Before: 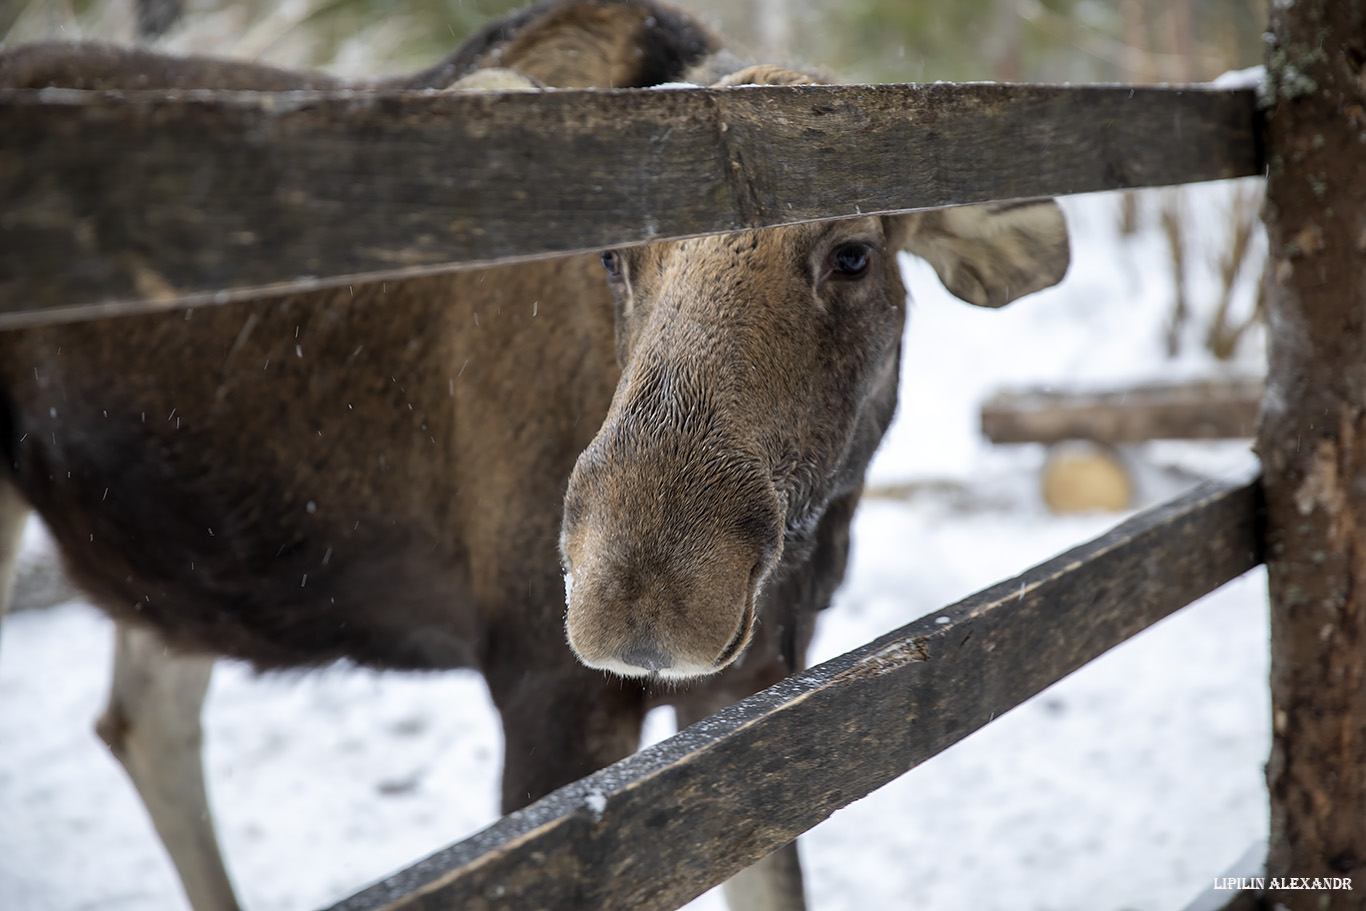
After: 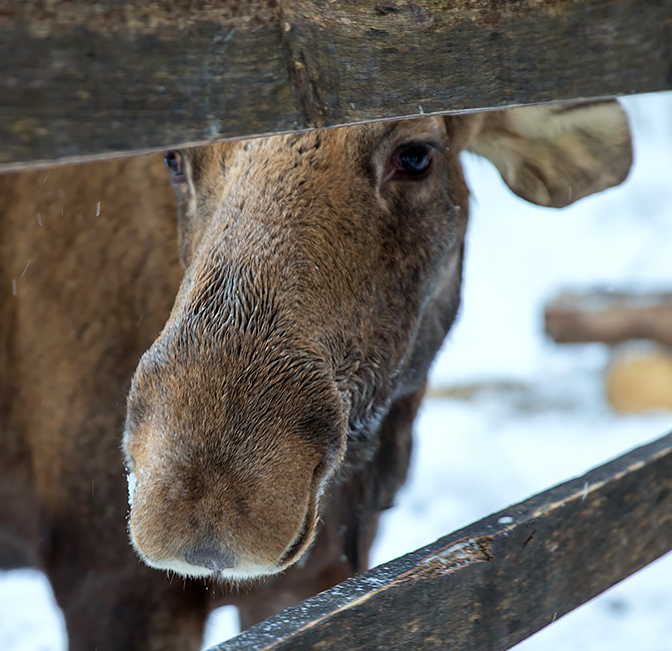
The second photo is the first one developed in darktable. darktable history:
color calibration: illuminant Planckian (black body), adaptation linear Bradford (ICC v4), x 0.362, y 0.366, temperature 4518.83 K
crop: left 32.035%, top 11.001%, right 18.712%, bottom 17.535%
velvia: on, module defaults
